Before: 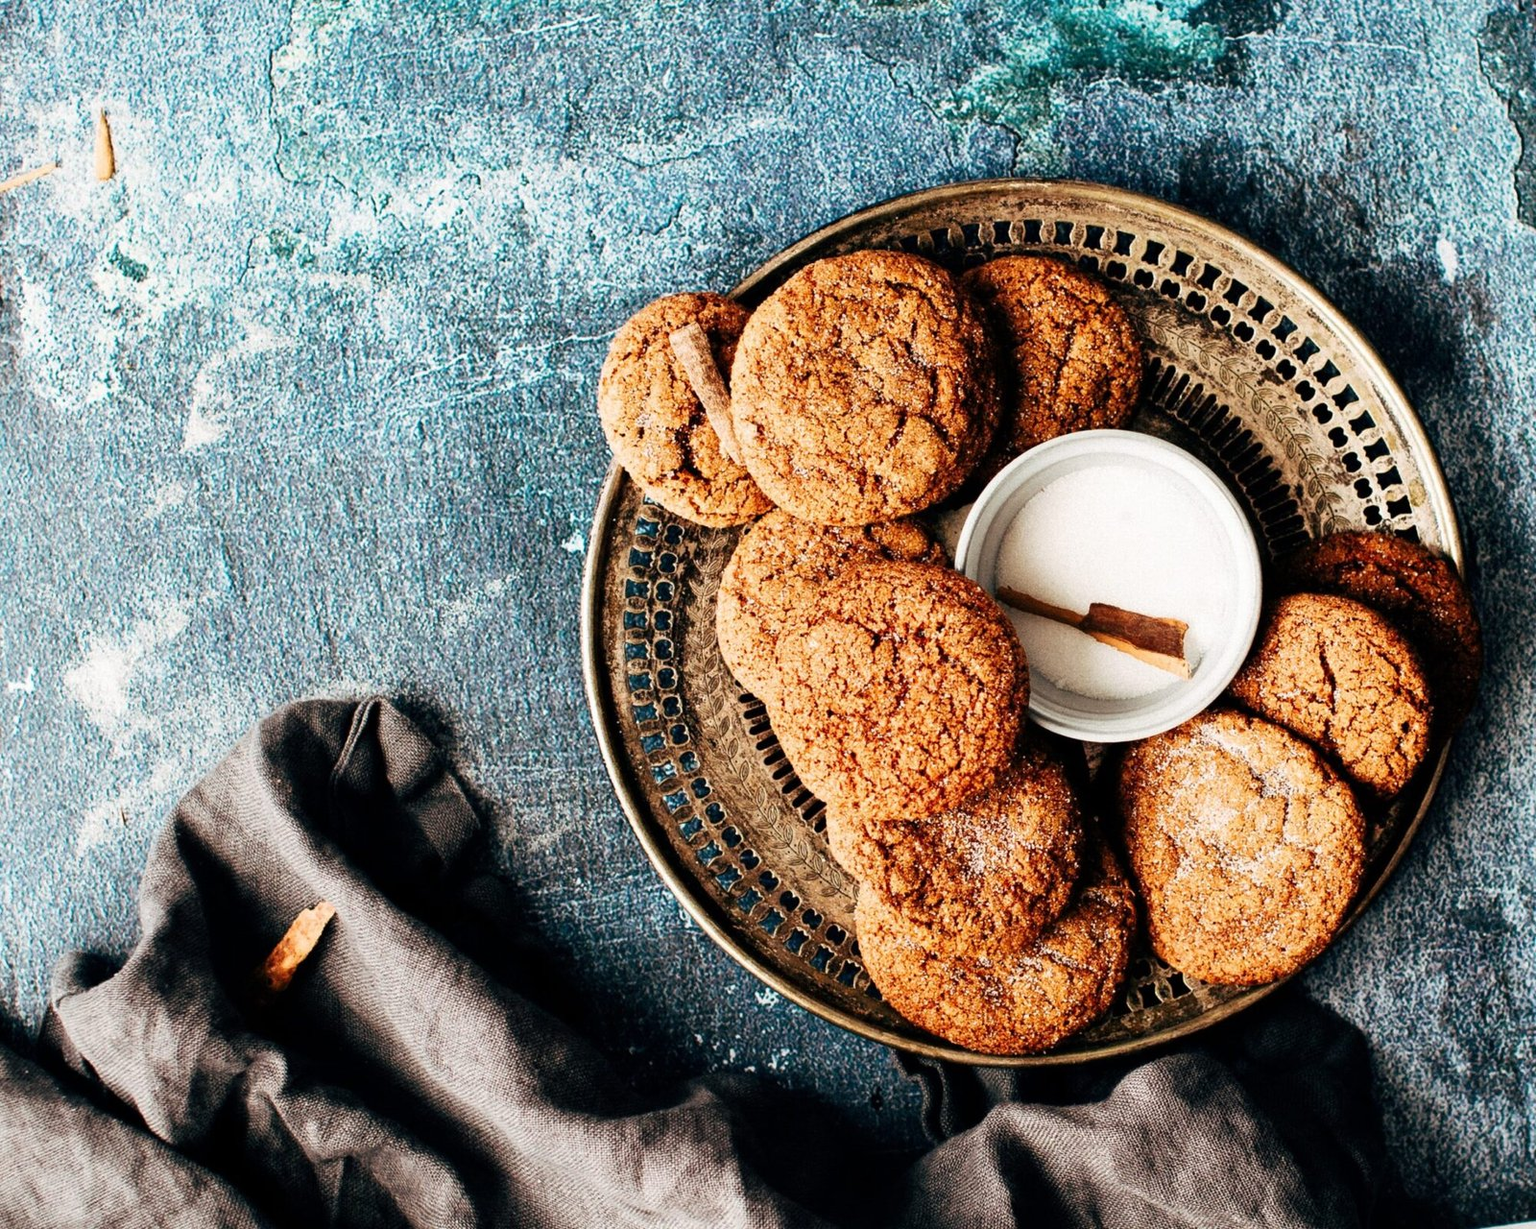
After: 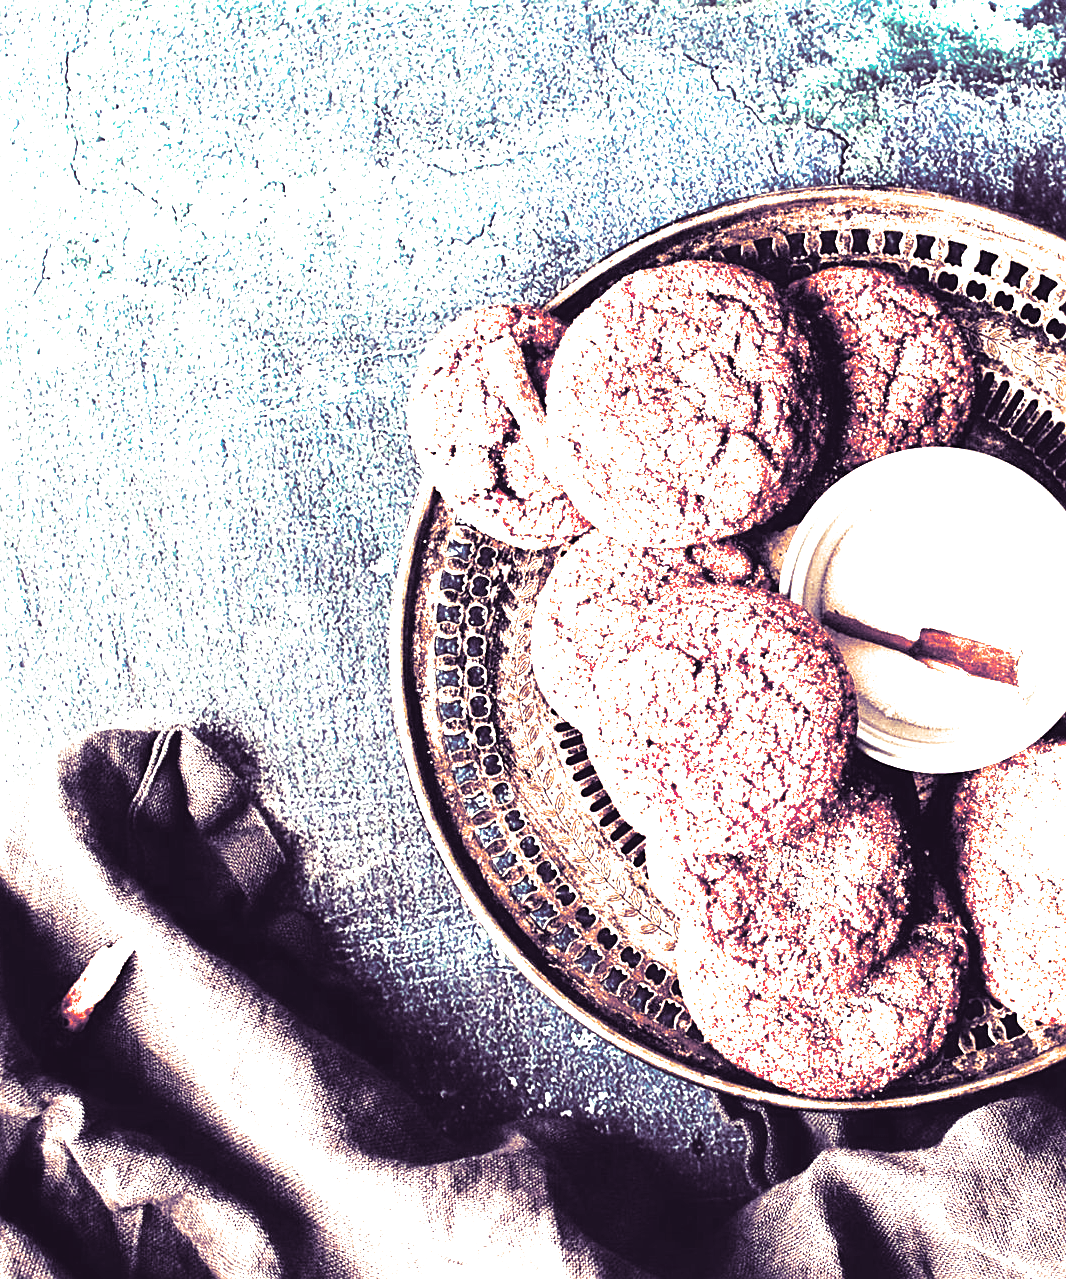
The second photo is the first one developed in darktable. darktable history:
color balance: lift [1.001, 0.997, 0.99, 1.01], gamma [1.007, 1, 0.975, 1.025], gain [1, 1.065, 1.052, 0.935], contrast 13.25%
exposure: exposure 2 EV, compensate exposure bias true, compensate highlight preservation false
split-toning: shadows › hue 266.4°, shadows › saturation 0.4, highlights › hue 61.2°, highlights › saturation 0.3, compress 0%
sharpen: on, module defaults
crop and rotate: left 13.537%, right 19.796%
